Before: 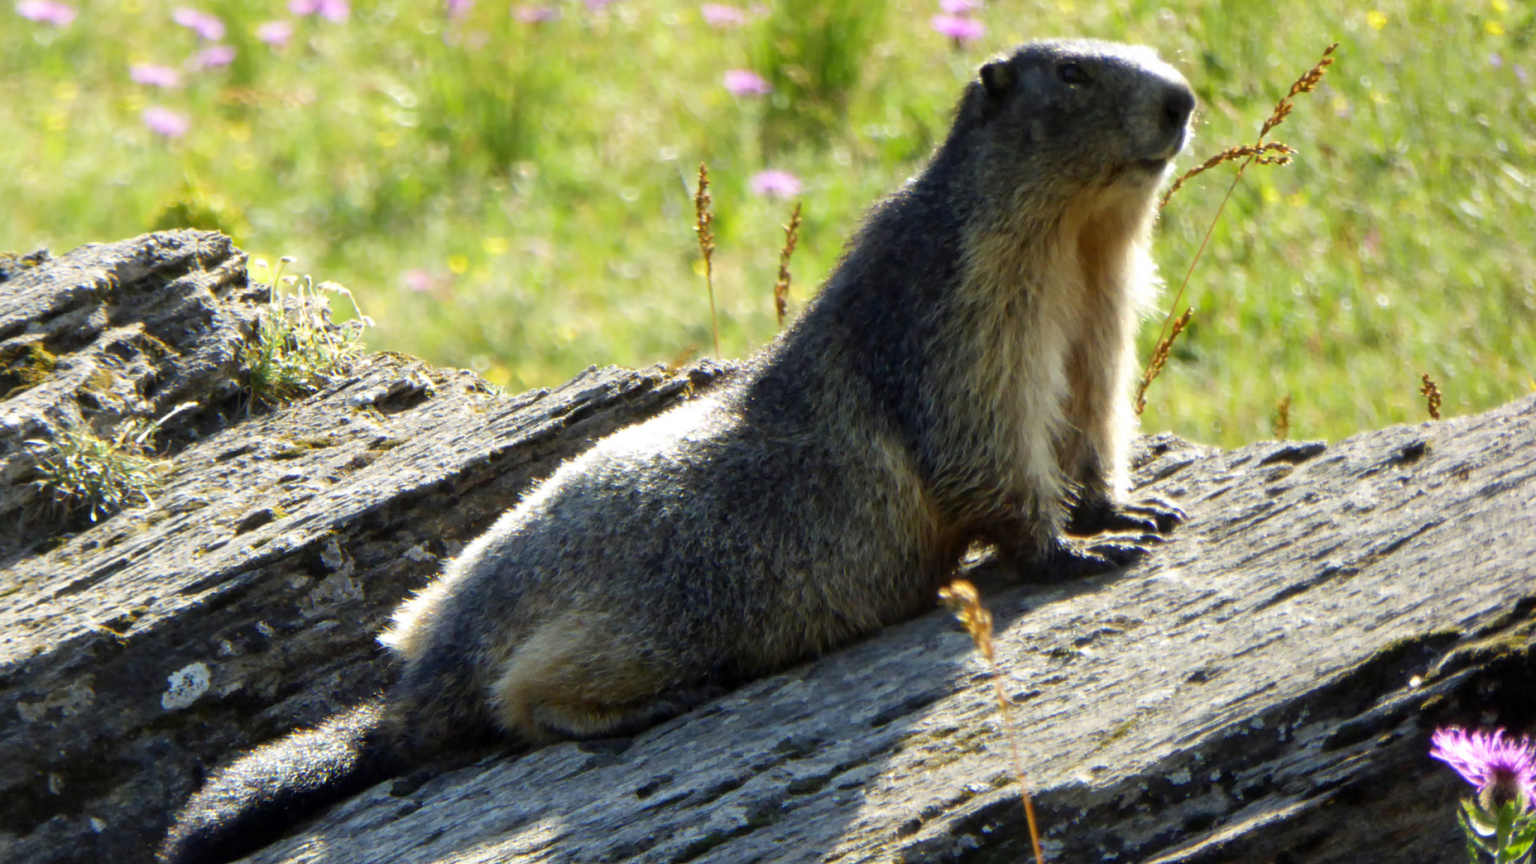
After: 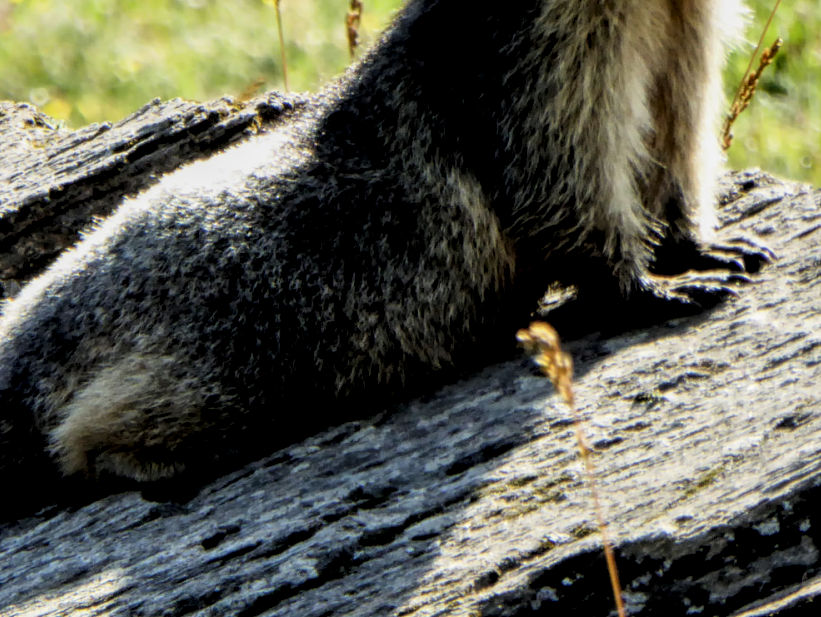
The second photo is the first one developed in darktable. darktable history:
shadows and highlights: shadows 25.51, highlights -24.58
local contrast: highlights 104%, shadows 100%, detail 199%, midtone range 0.2
crop and rotate: left 28.82%, top 31.338%, right 19.818%
filmic rgb: black relative exposure -7.98 EV, white relative exposure 4 EV, hardness 4.11, contrast 1.377
exposure: exposure -0.115 EV, compensate highlight preservation false
